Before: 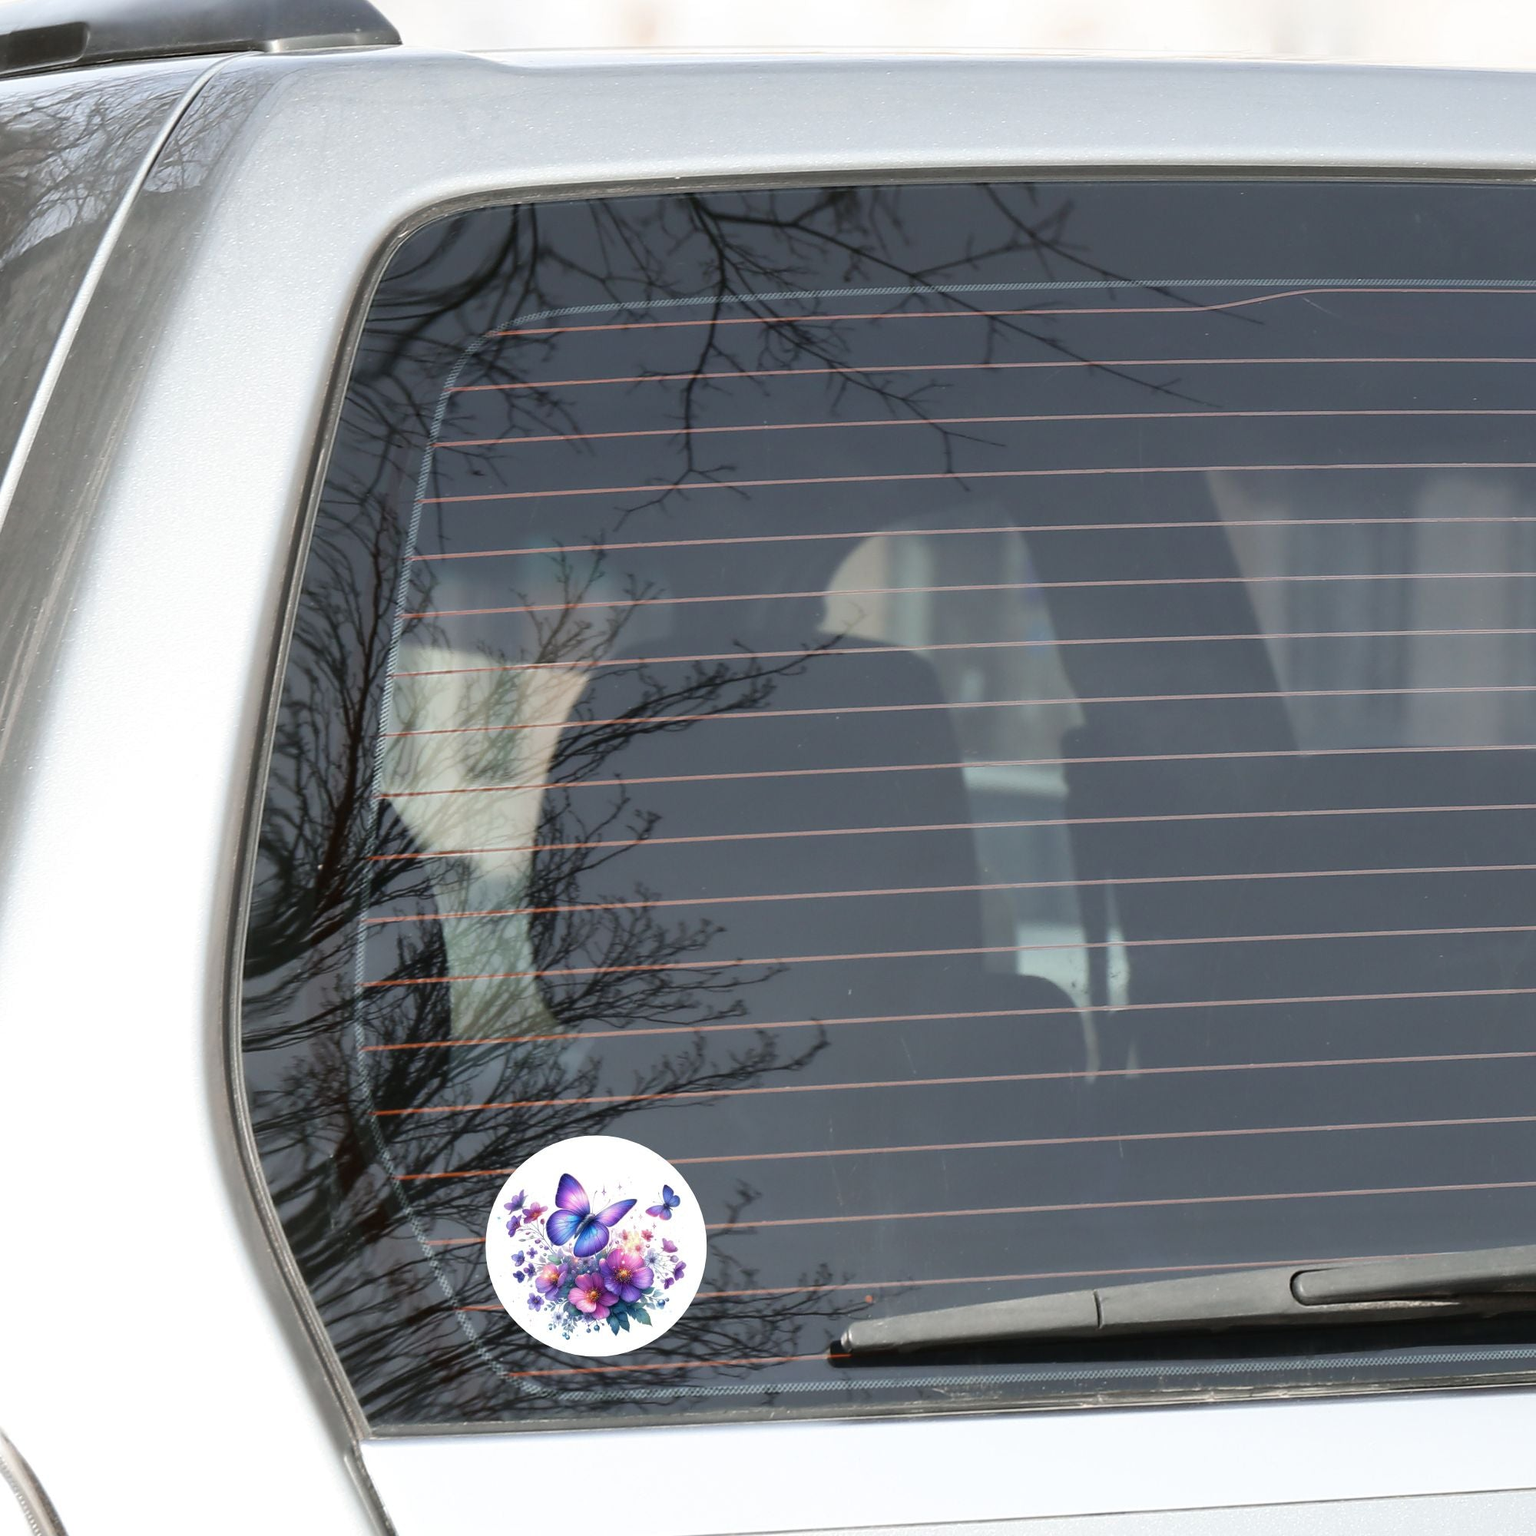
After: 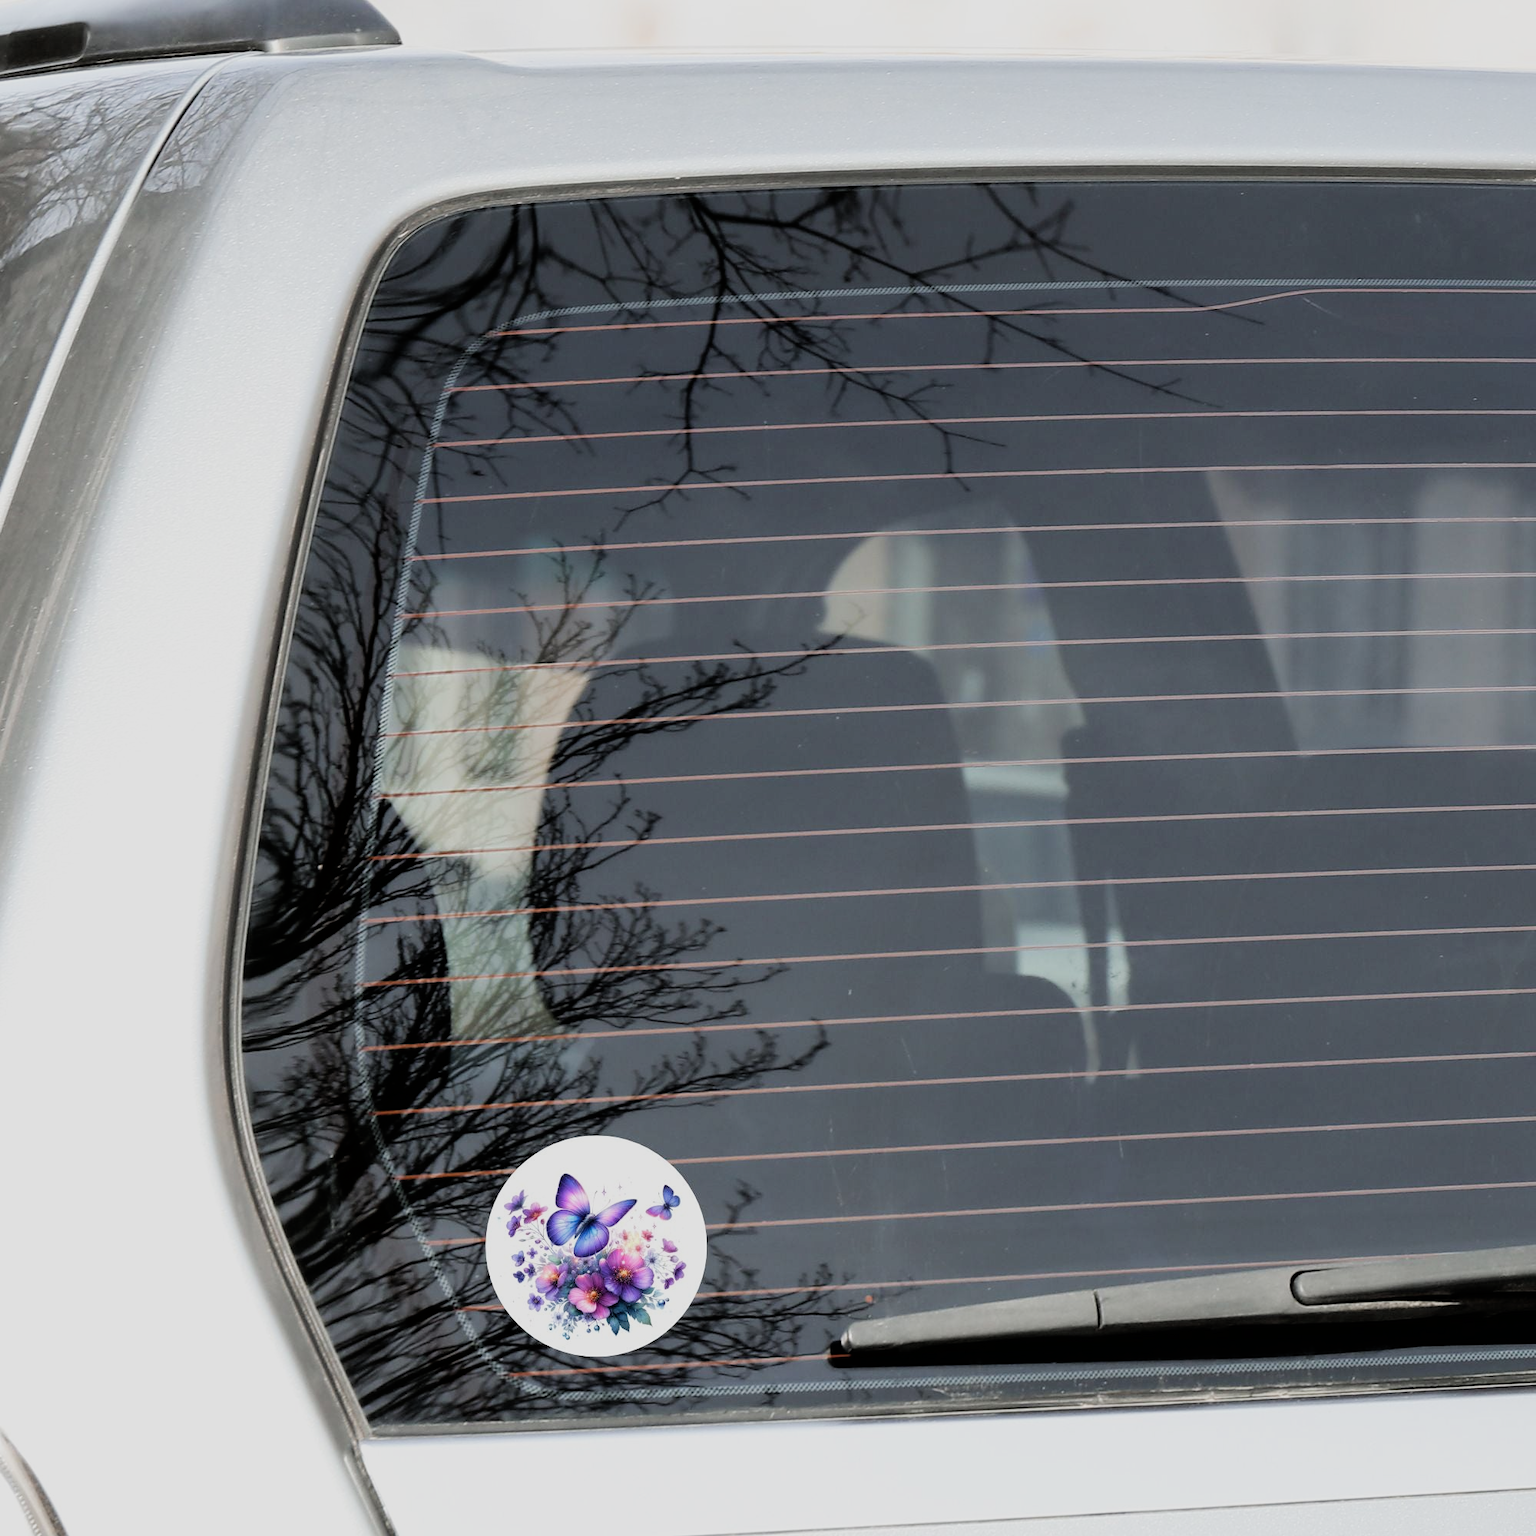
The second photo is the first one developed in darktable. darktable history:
filmic rgb: black relative exposure -5 EV, hardness 2.88, contrast 1.2, highlights saturation mix -30%
tone equalizer: on, module defaults
